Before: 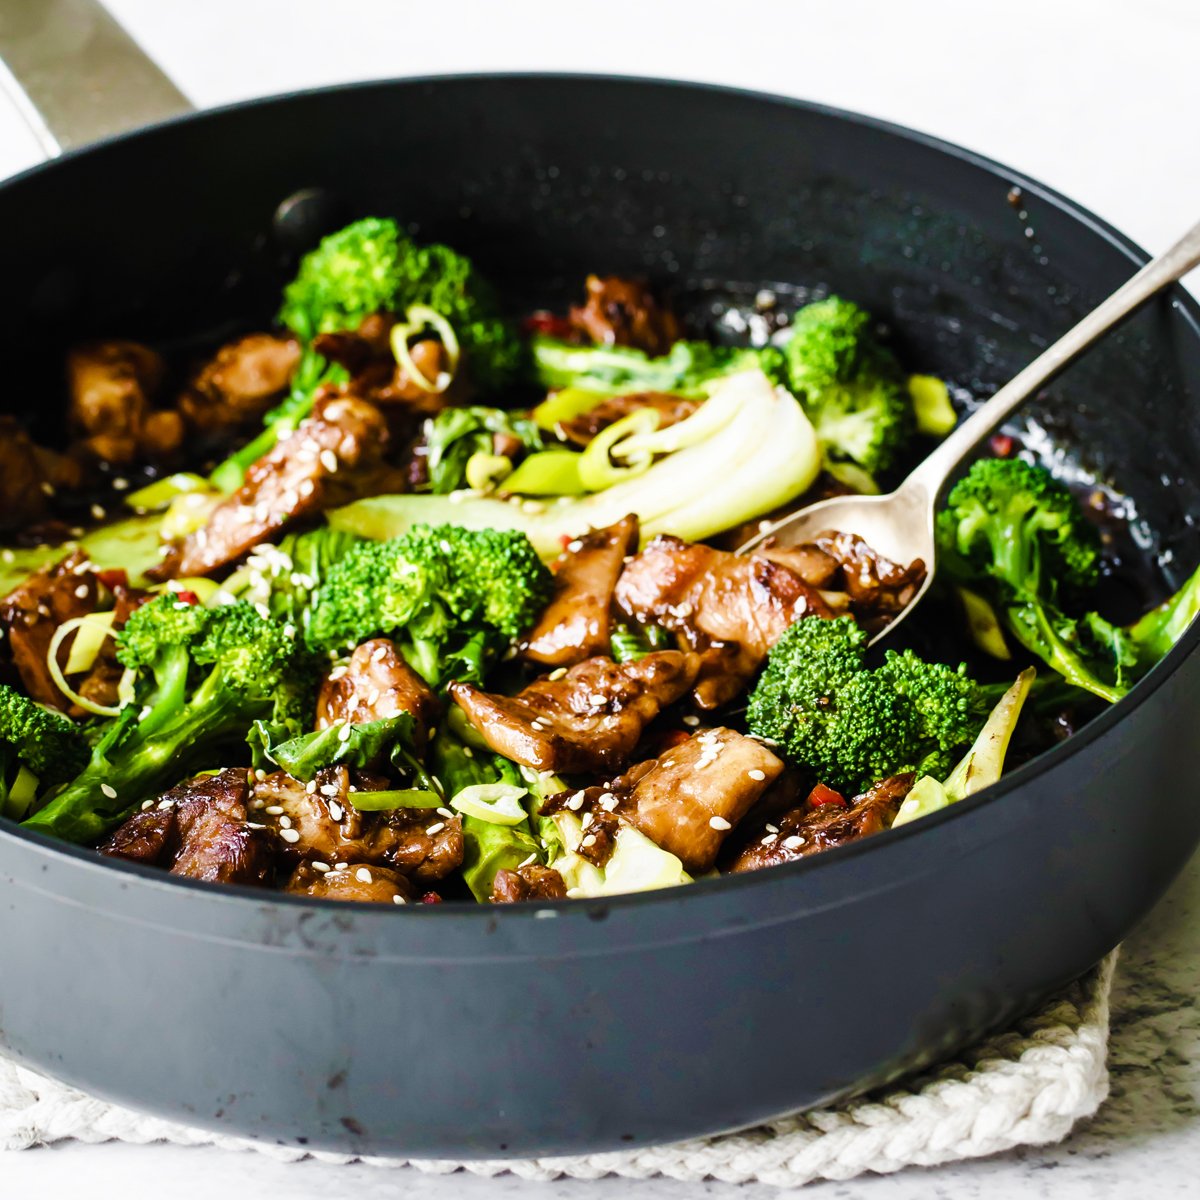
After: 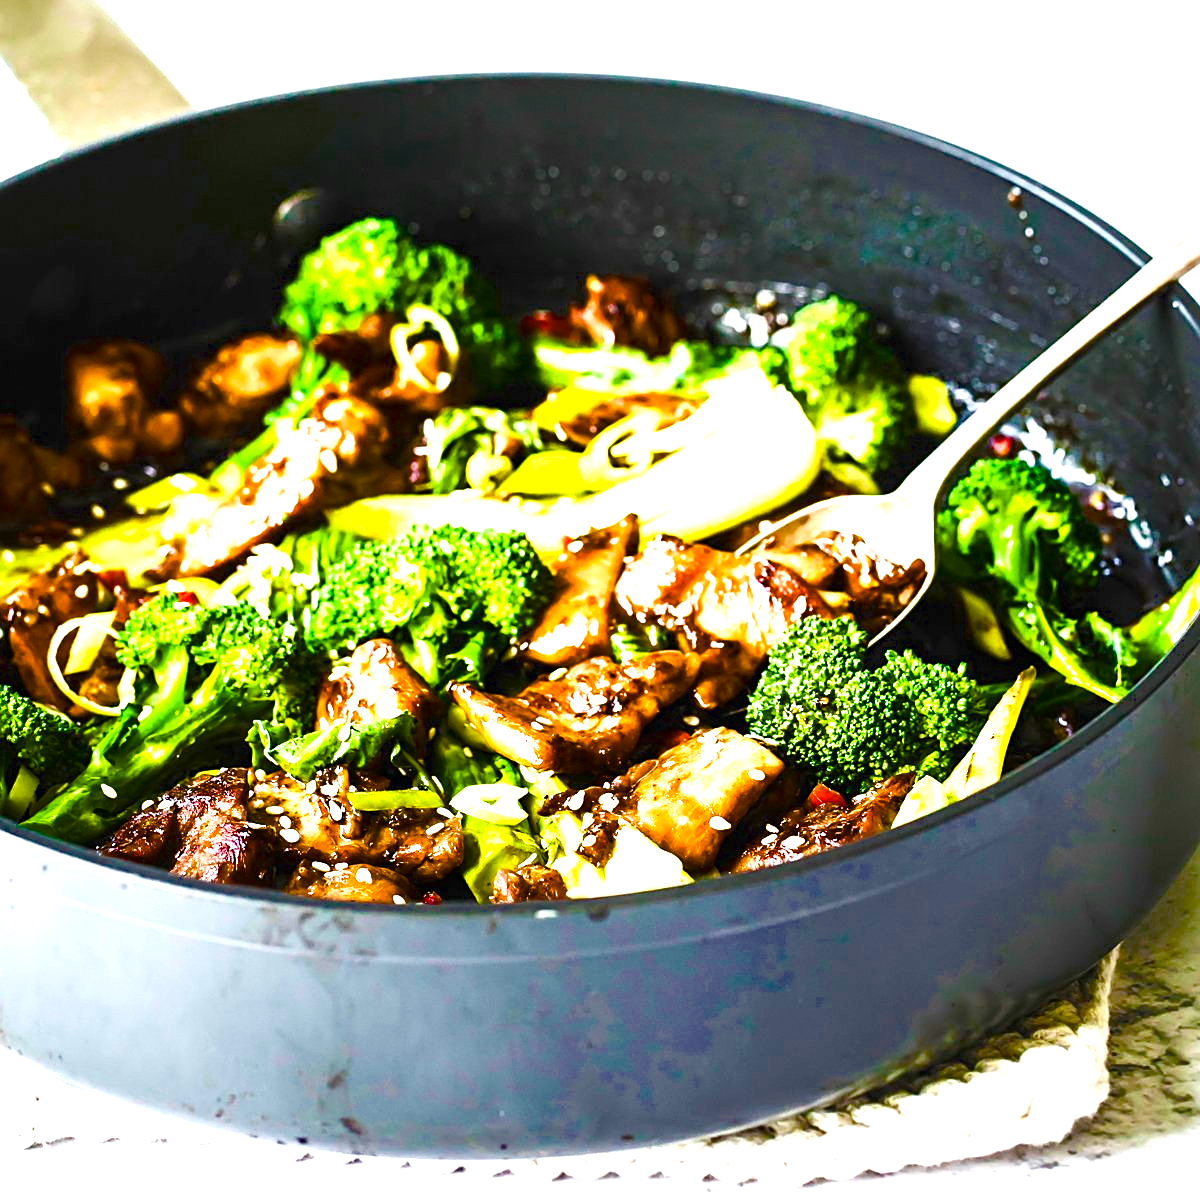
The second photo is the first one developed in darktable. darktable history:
sharpen: on, module defaults
exposure: black level correction 0, exposure 1.39 EV, compensate highlight preservation false
color balance rgb: perceptual saturation grading › global saturation 35.054%, perceptual saturation grading › highlights -29.964%, perceptual saturation grading › shadows 35.755%, global vibrance 10.107%, saturation formula JzAzBz (2021)
